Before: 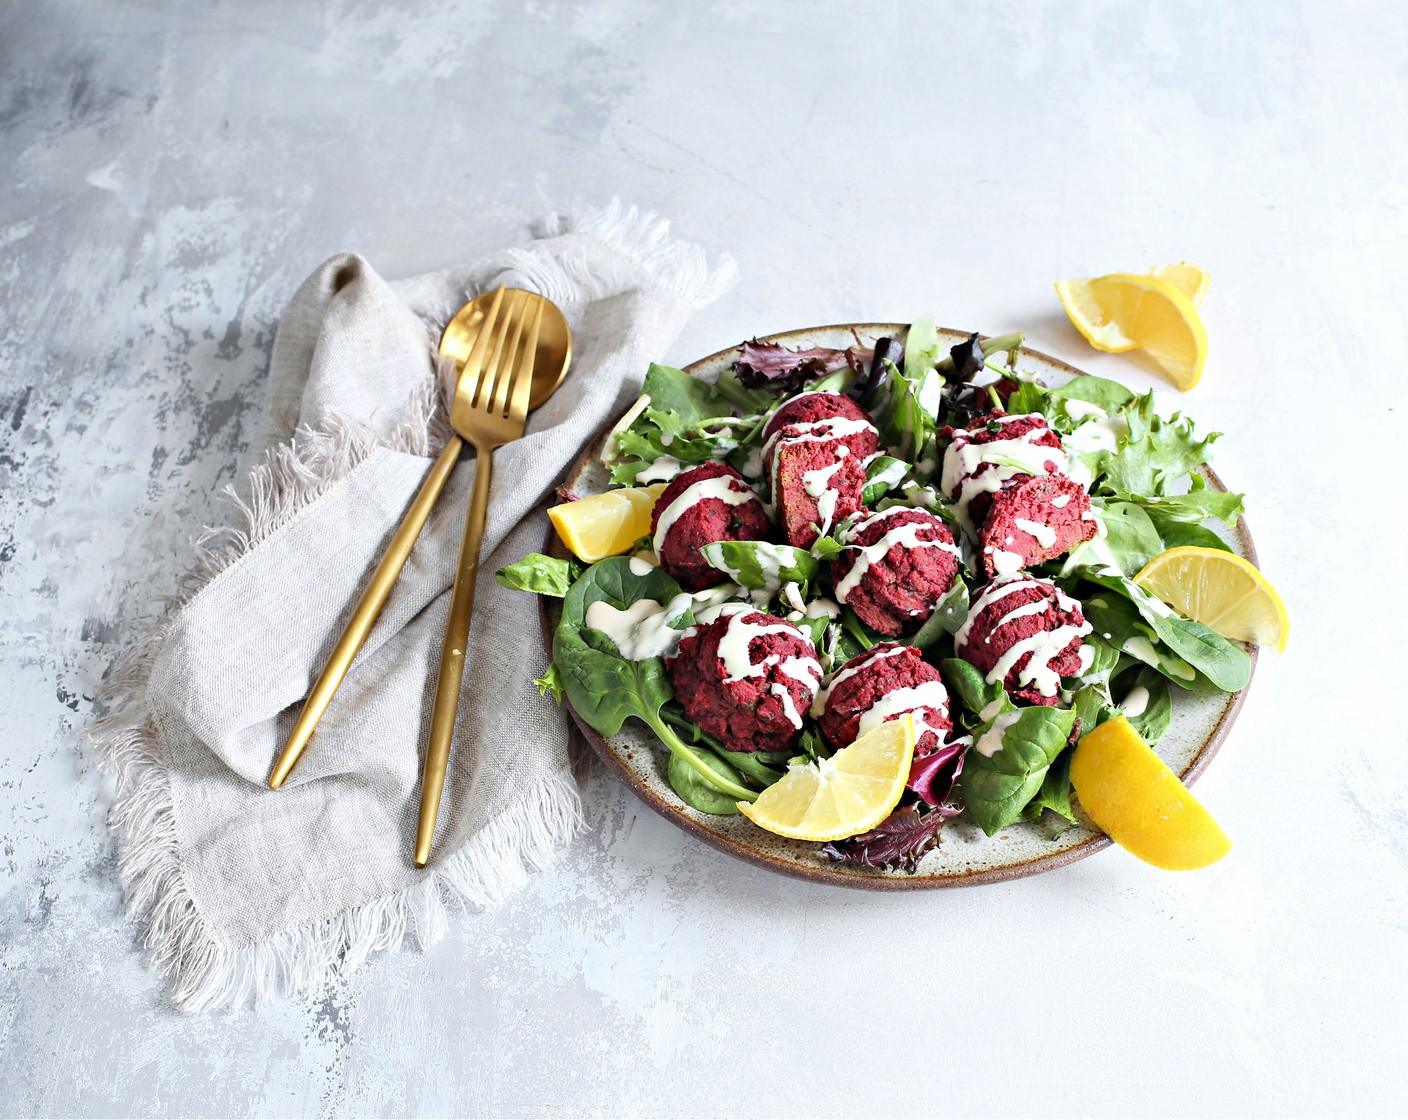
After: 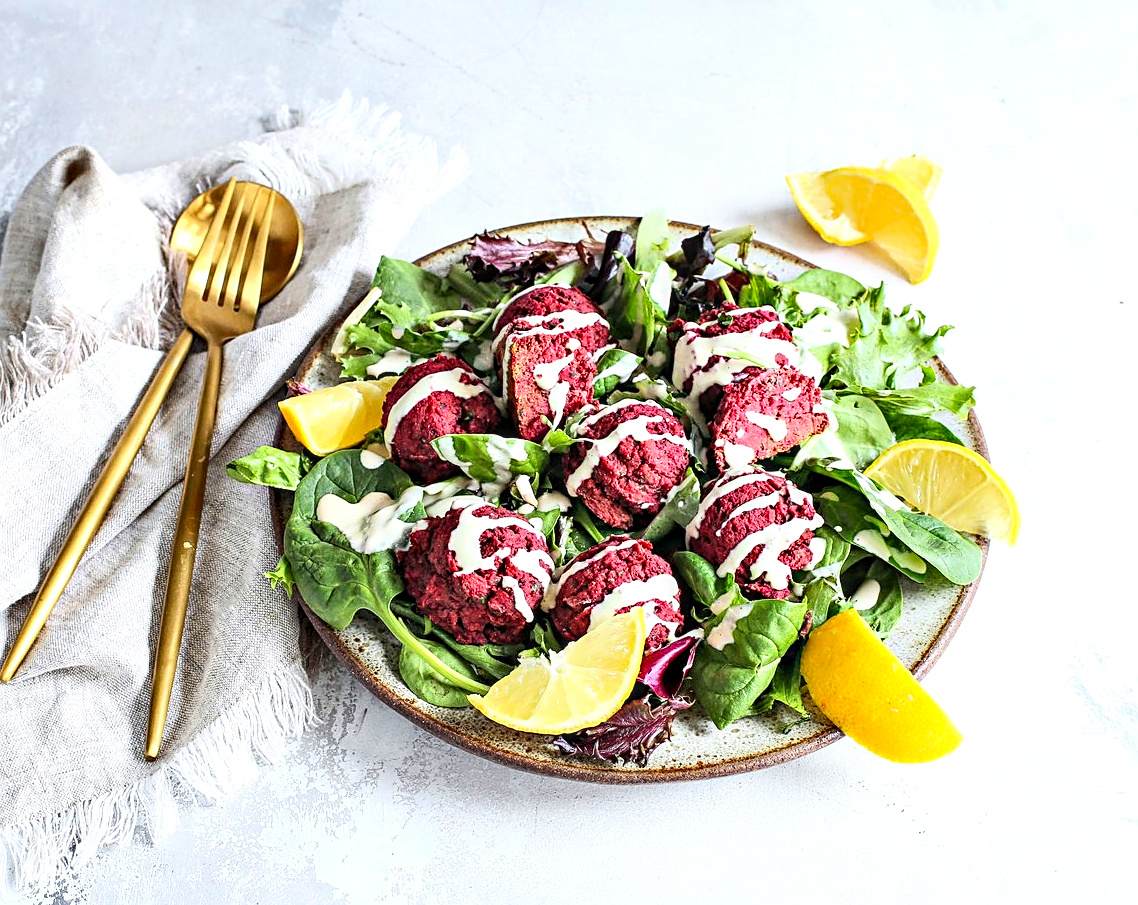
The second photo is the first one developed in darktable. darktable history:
exposure: exposure 0.128 EV, compensate highlight preservation false
crop: left 19.159%, top 9.58%, bottom 9.58%
local contrast: detail 142%
tone equalizer: on, module defaults
shadows and highlights: shadows 37.27, highlights -28.18, soften with gaussian
contrast brightness saturation: contrast 0.2, brightness 0.16, saturation 0.22
sharpen: on, module defaults
